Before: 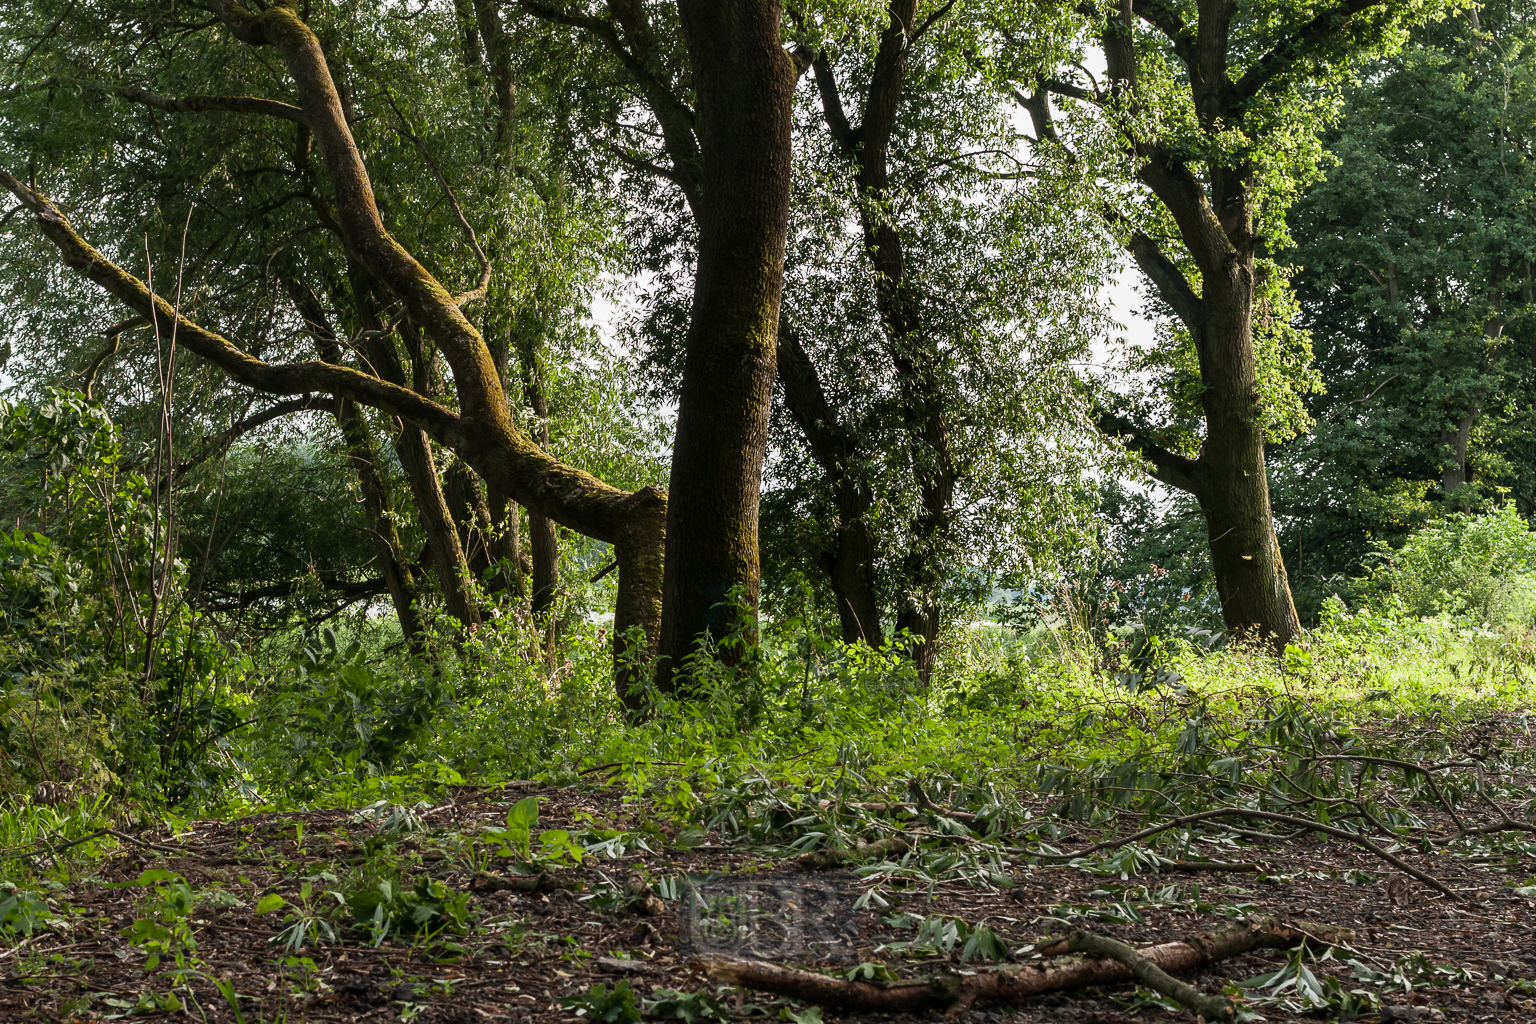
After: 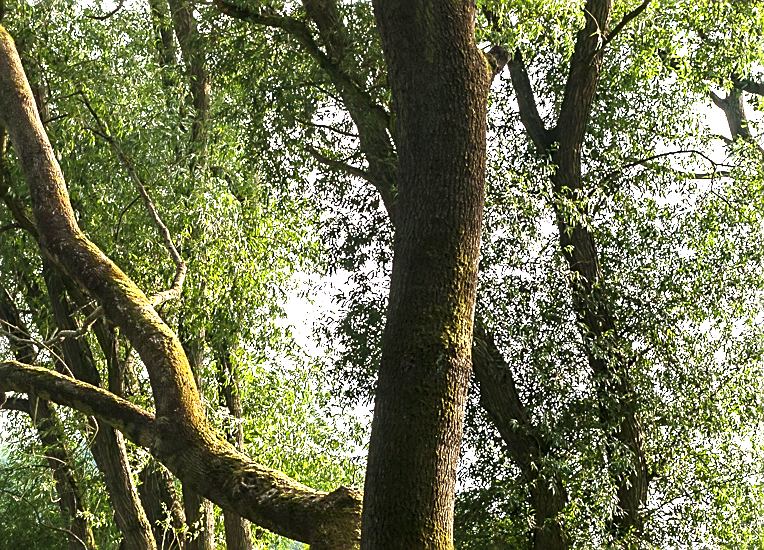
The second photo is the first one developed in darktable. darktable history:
exposure: black level correction 0, exposure 1.614 EV, compensate highlight preservation false
crop: left 19.857%, right 30.366%, bottom 46.235%
sharpen: amount 0.492
